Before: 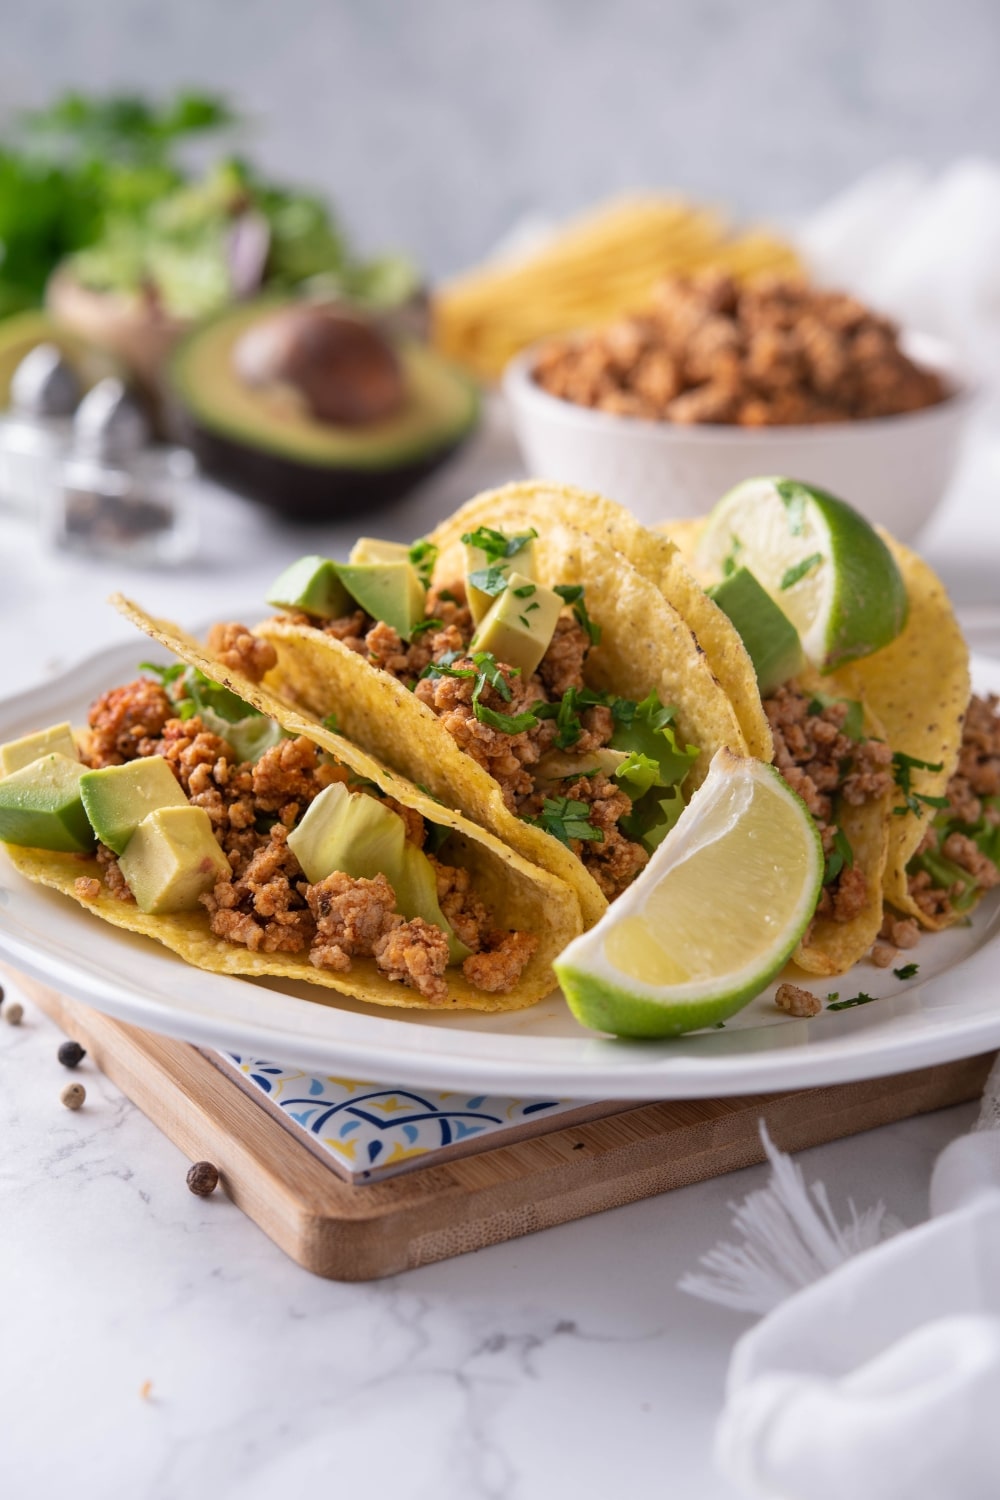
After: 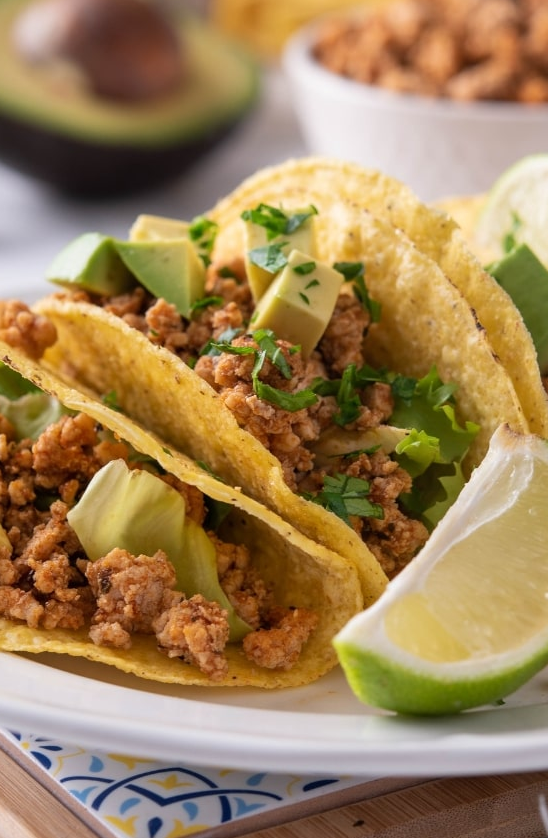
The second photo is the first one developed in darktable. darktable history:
crop and rotate: left 22.041%, top 21.561%, right 23.103%, bottom 22.508%
